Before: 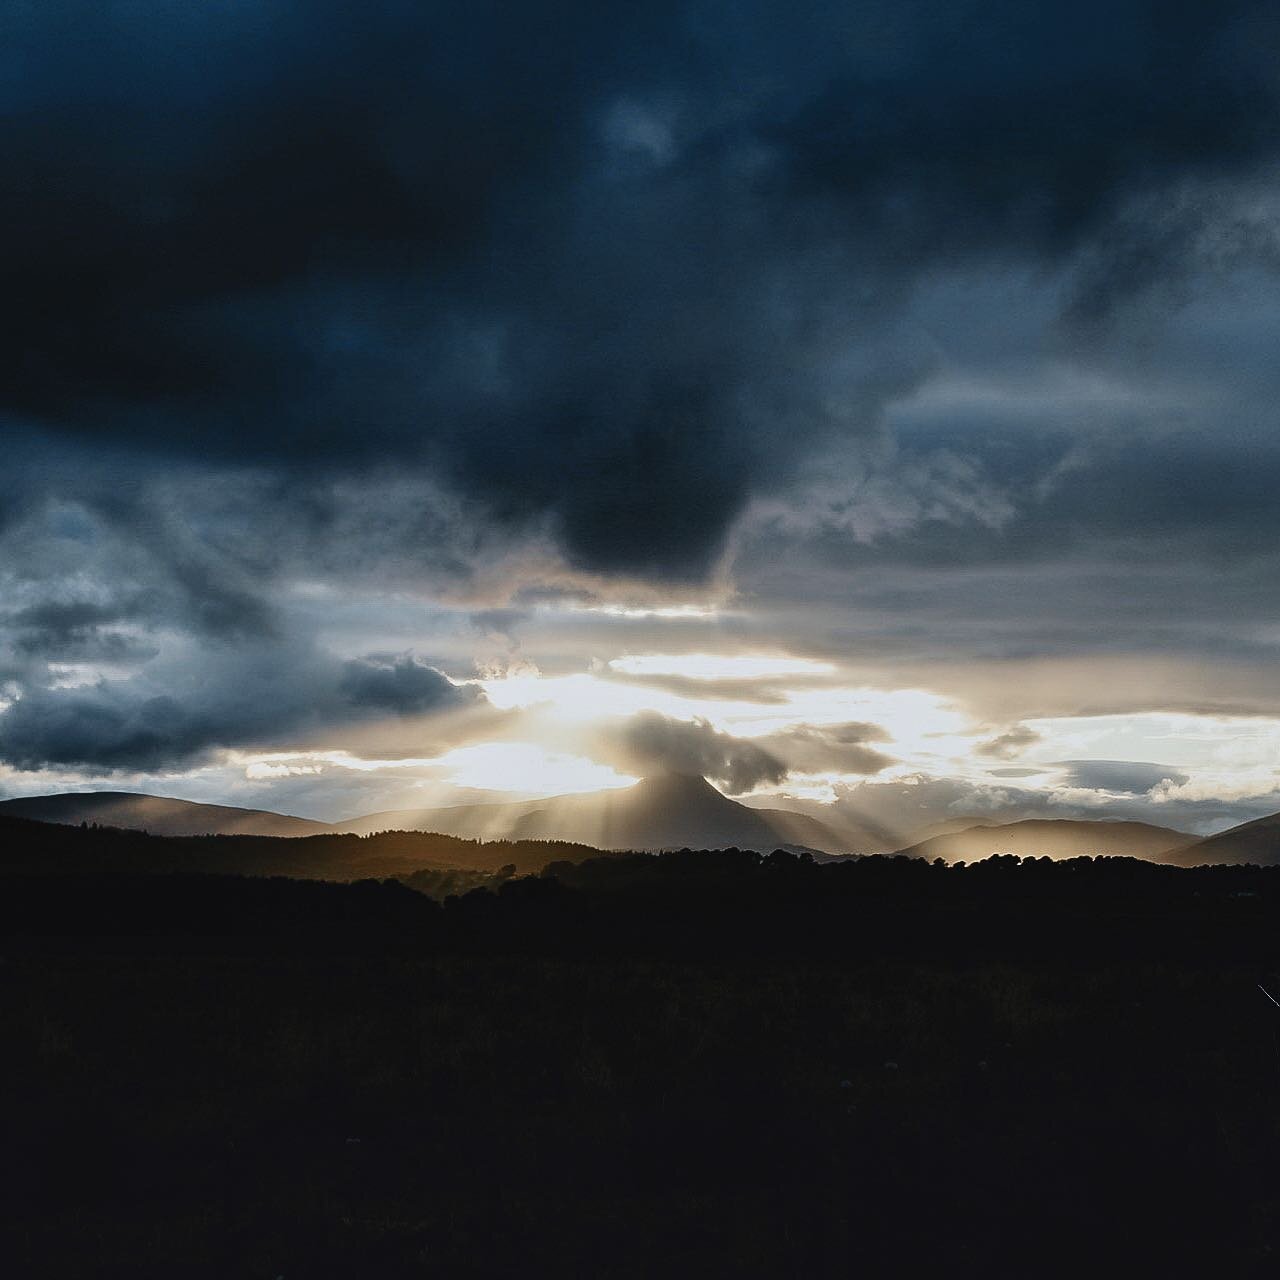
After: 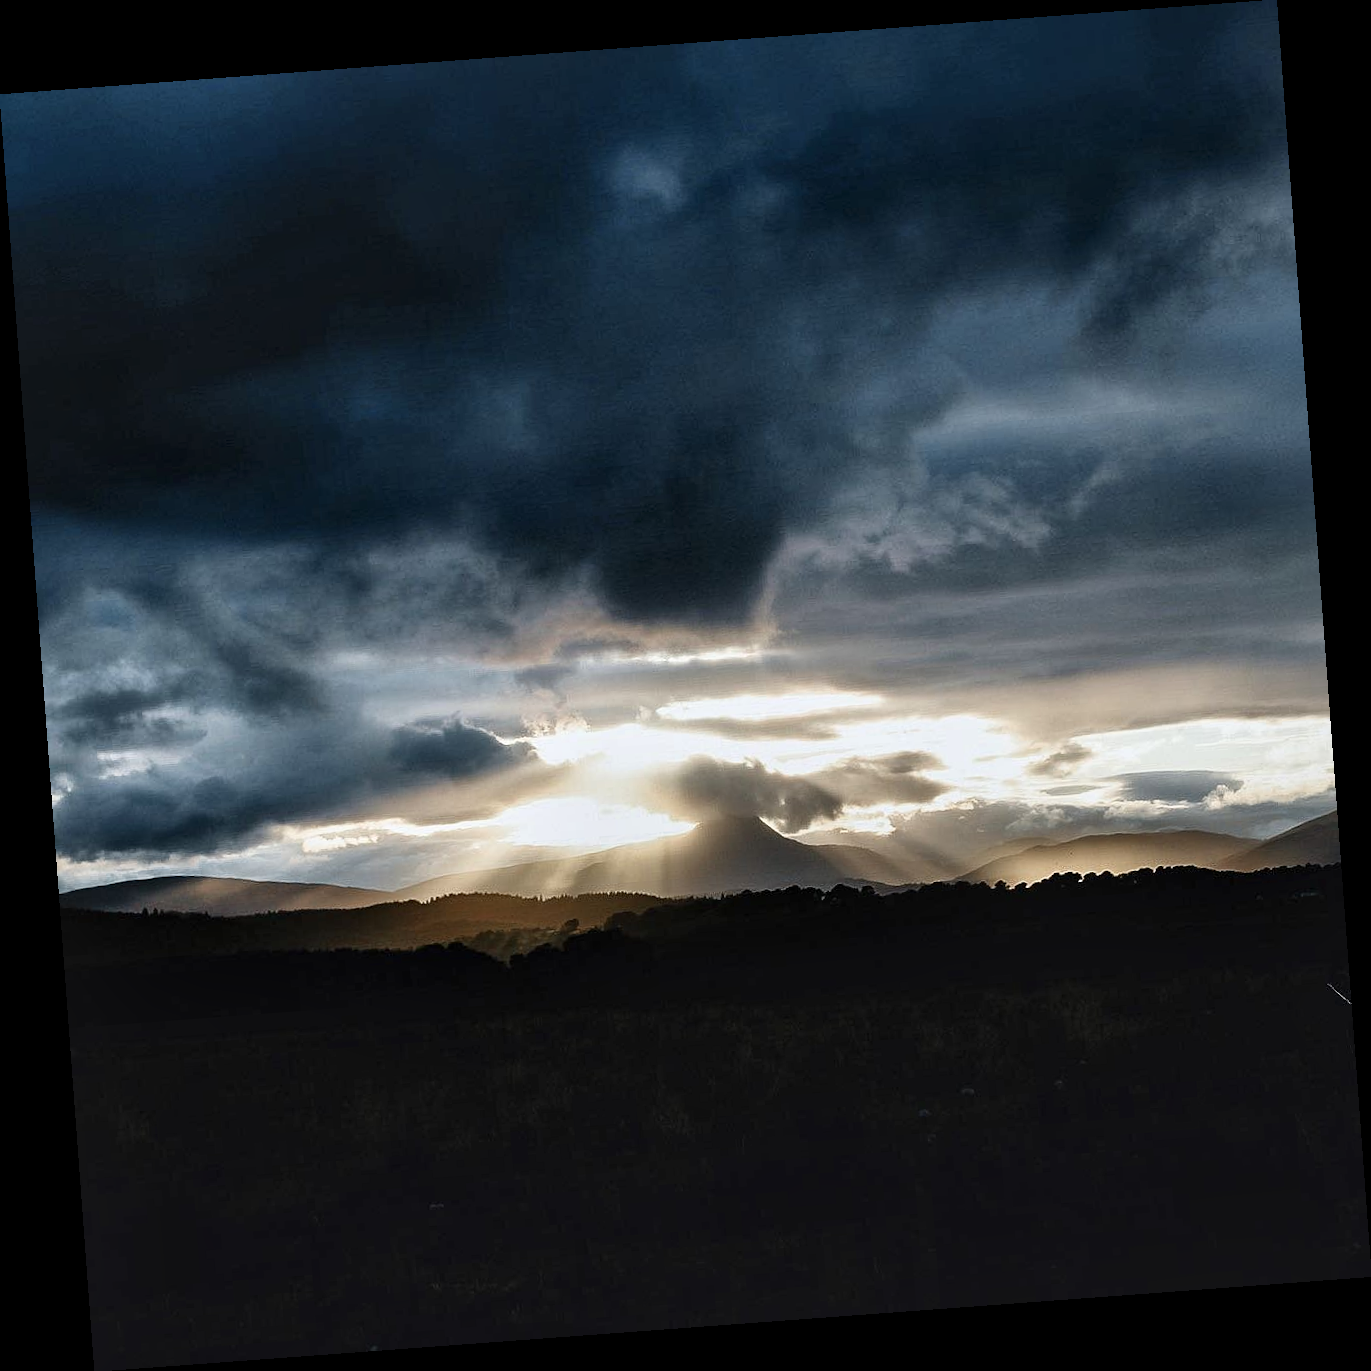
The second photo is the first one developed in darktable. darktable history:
shadows and highlights: shadows 0, highlights 40
local contrast: mode bilateral grid, contrast 20, coarseness 50, detail 159%, midtone range 0.2
rotate and perspective: rotation -4.25°, automatic cropping off
